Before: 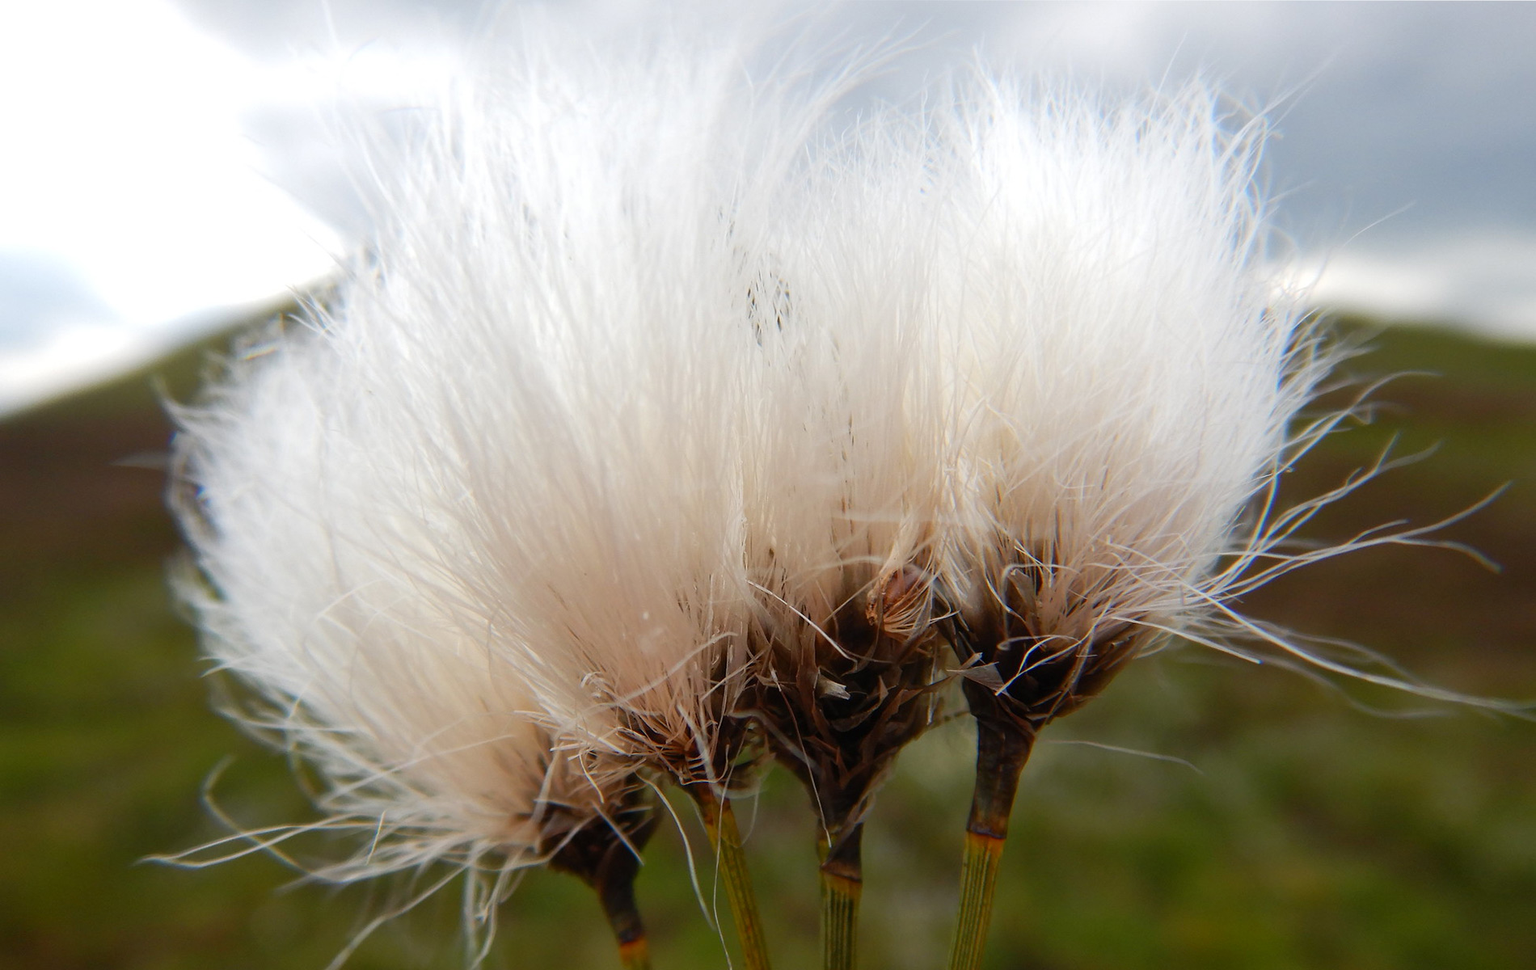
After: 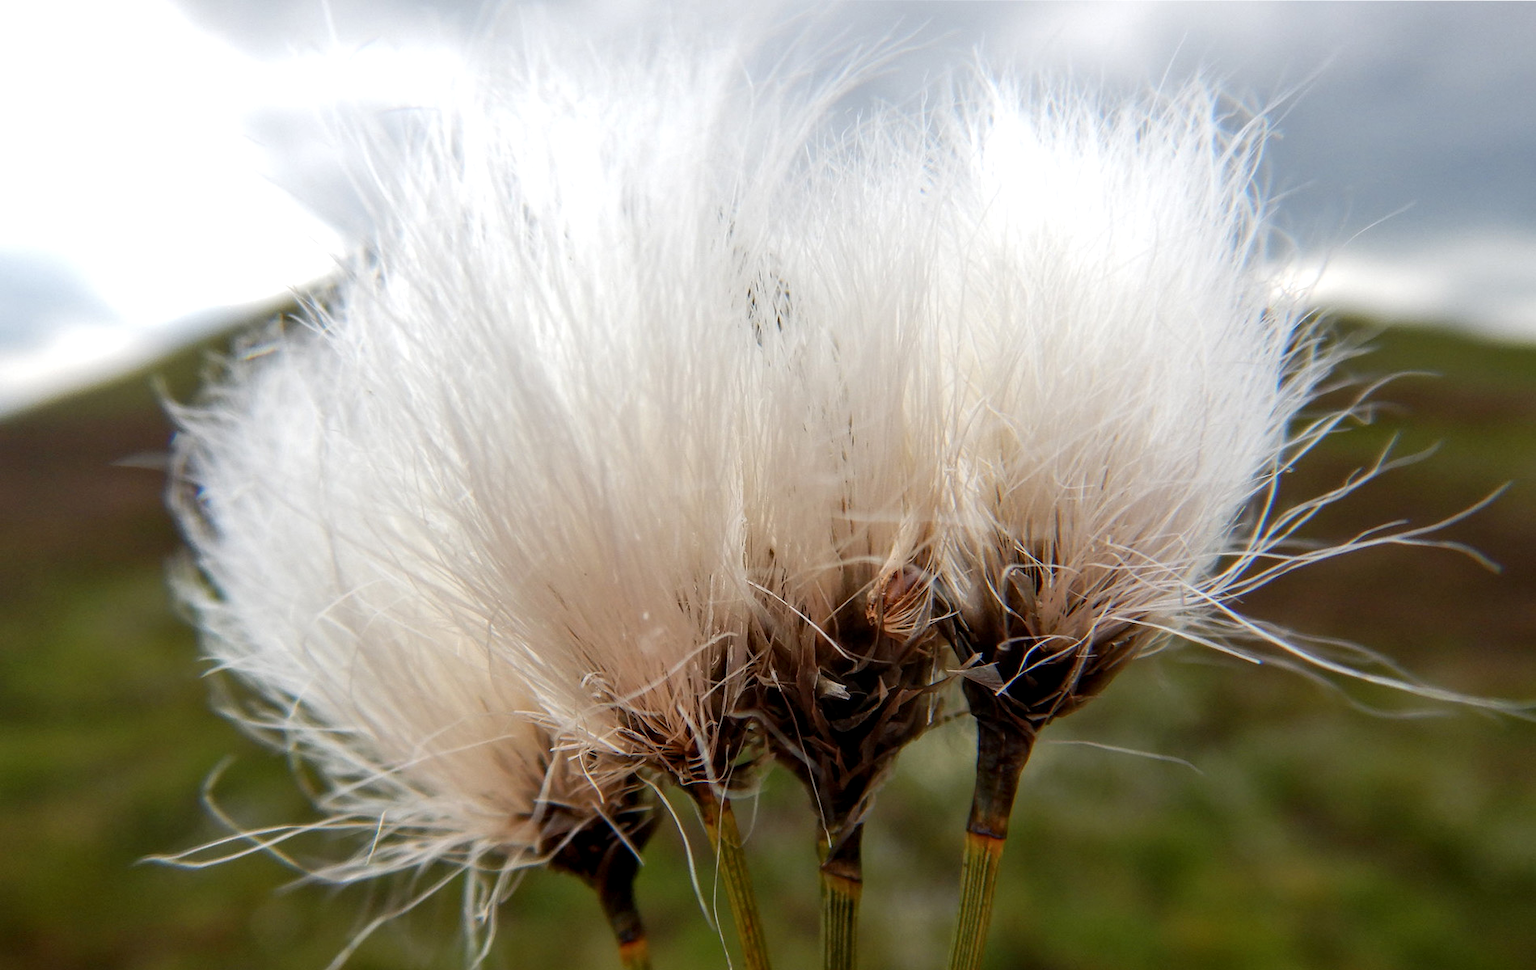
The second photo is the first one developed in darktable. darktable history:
local contrast: highlights 62%, detail 143%, midtone range 0.43
